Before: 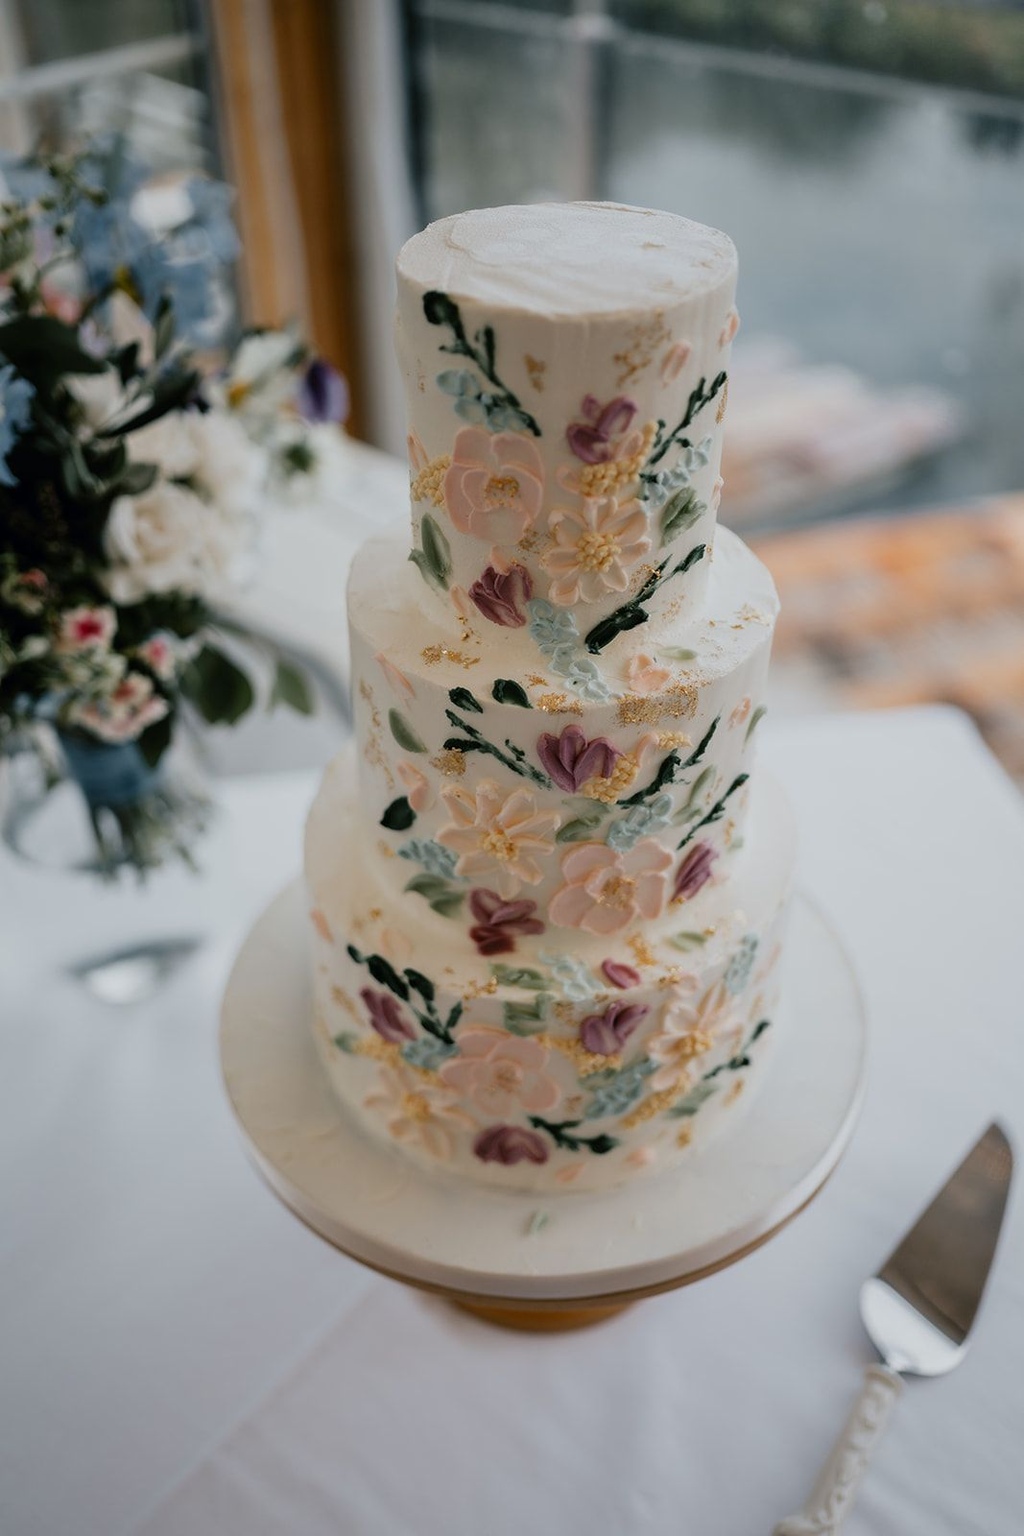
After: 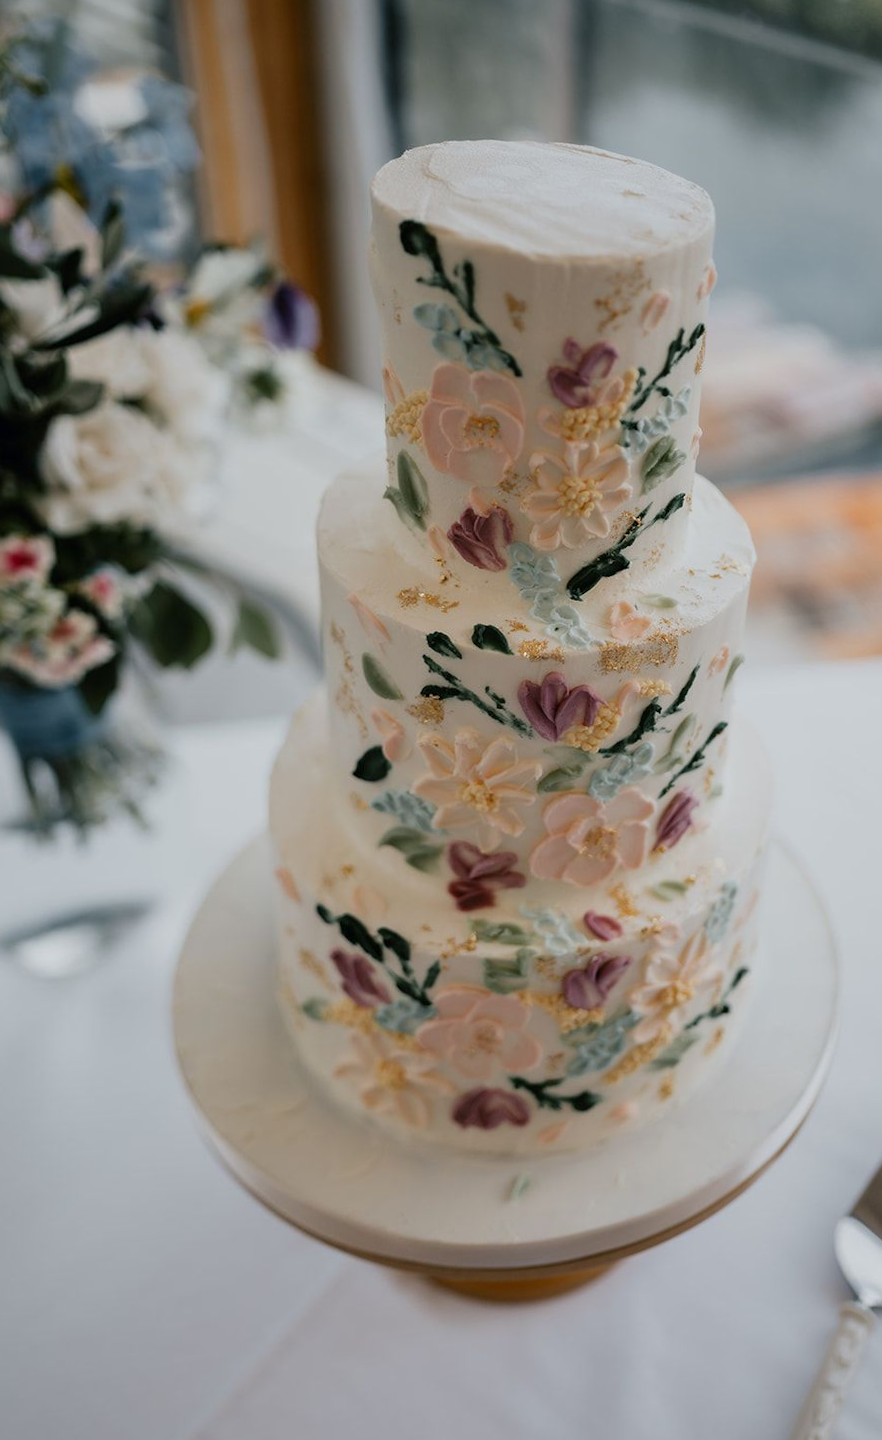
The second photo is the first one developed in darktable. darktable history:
rotate and perspective: rotation -0.013°, lens shift (vertical) -0.027, lens shift (horizontal) 0.178, crop left 0.016, crop right 0.989, crop top 0.082, crop bottom 0.918
crop: left 7.598%, right 7.873%
